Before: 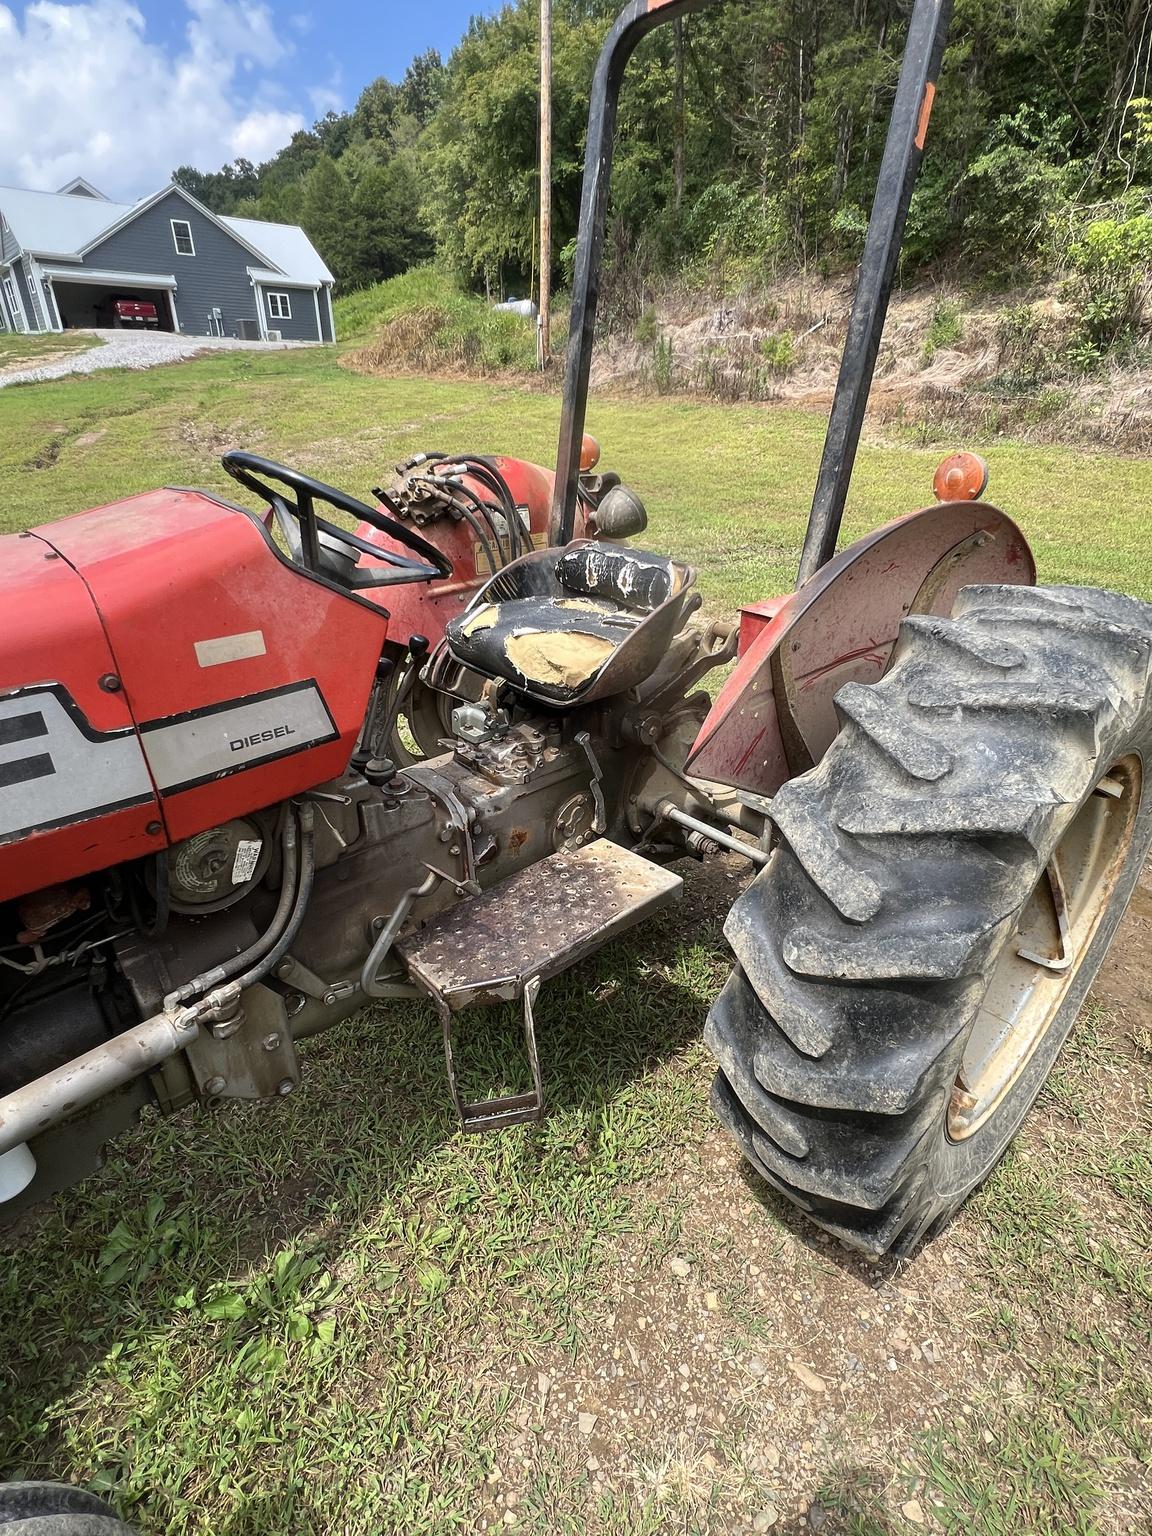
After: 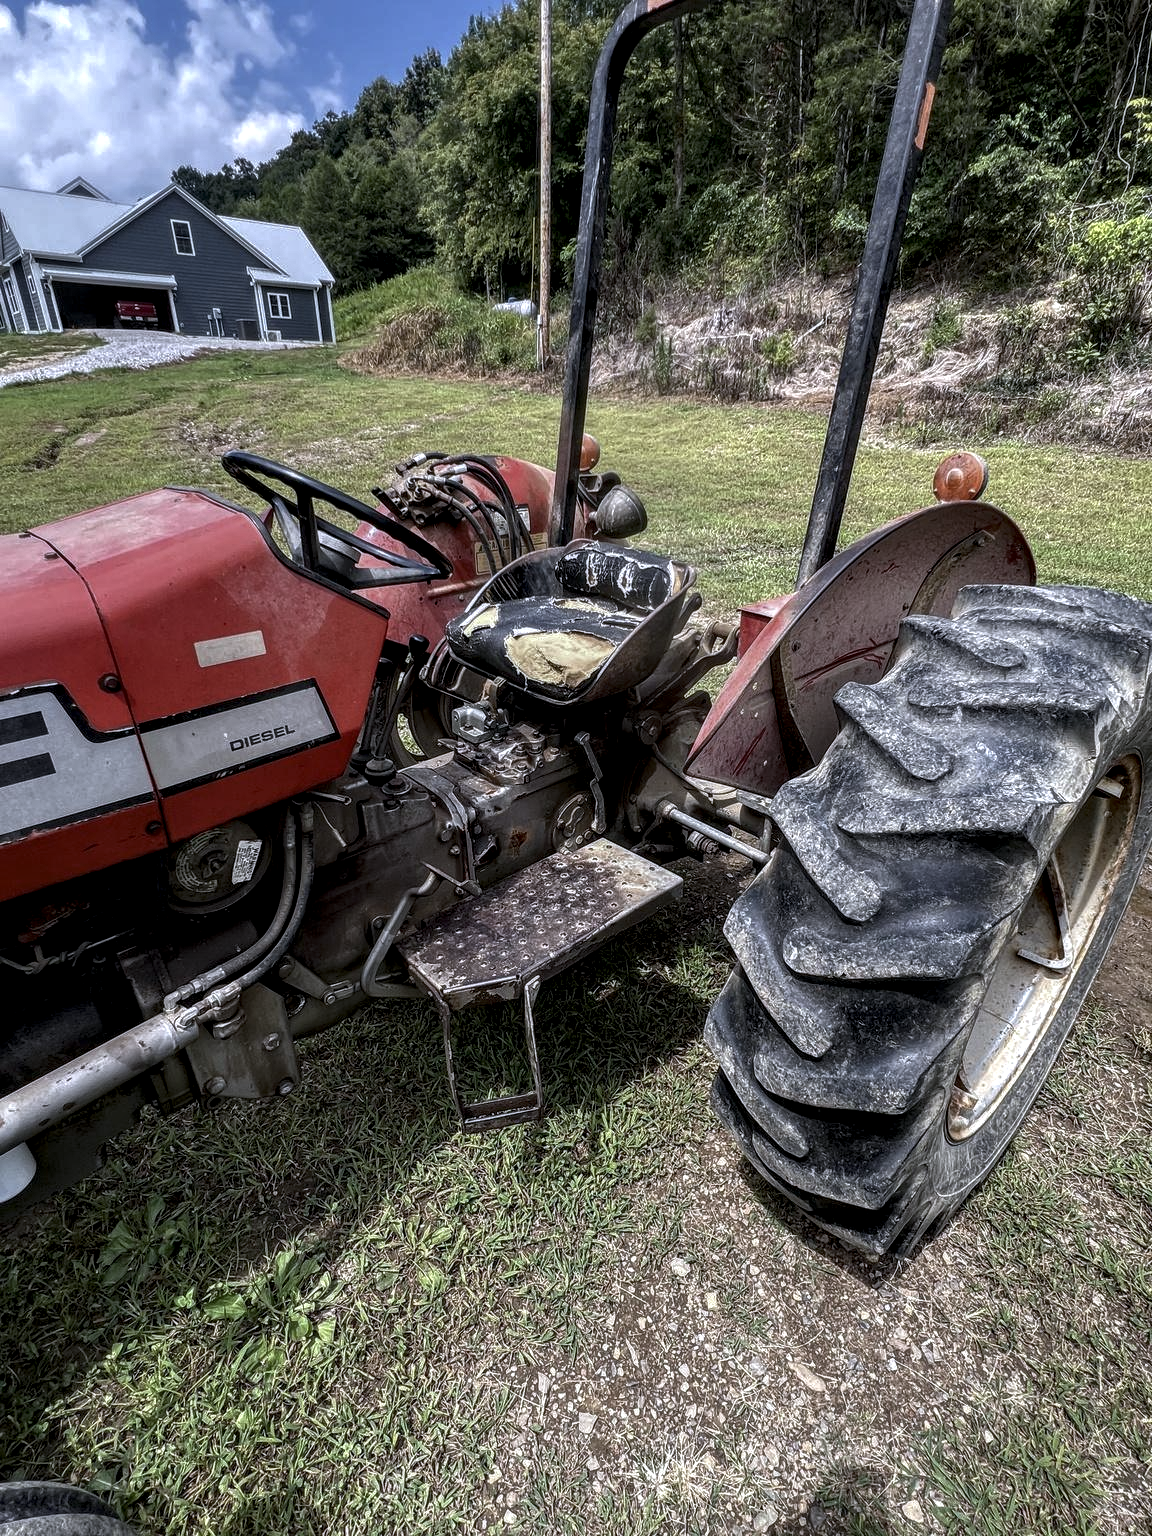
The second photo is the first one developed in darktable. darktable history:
local contrast: highlights 19%, detail 186%
white balance: red 0.967, blue 1.119, emerald 0.756
tone curve: curves: ch0 [(0, 0) (0.91, 0.76) (0.997, 0.913)], color space Lab, linked channels, preserve colors none
